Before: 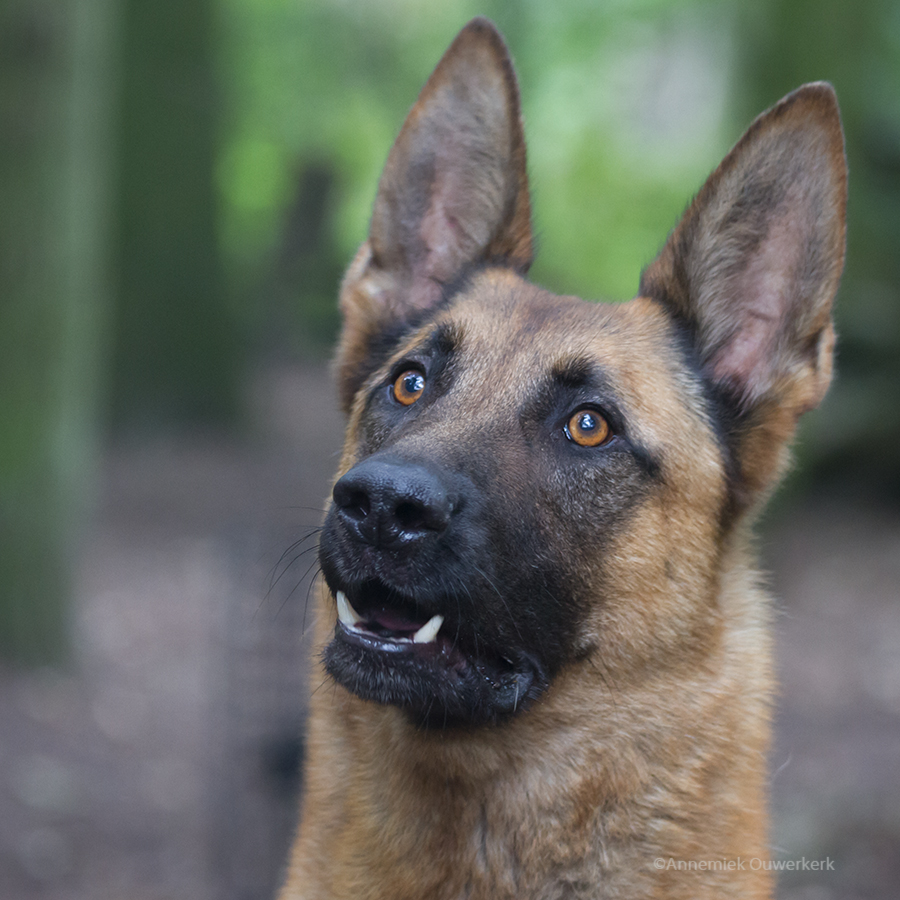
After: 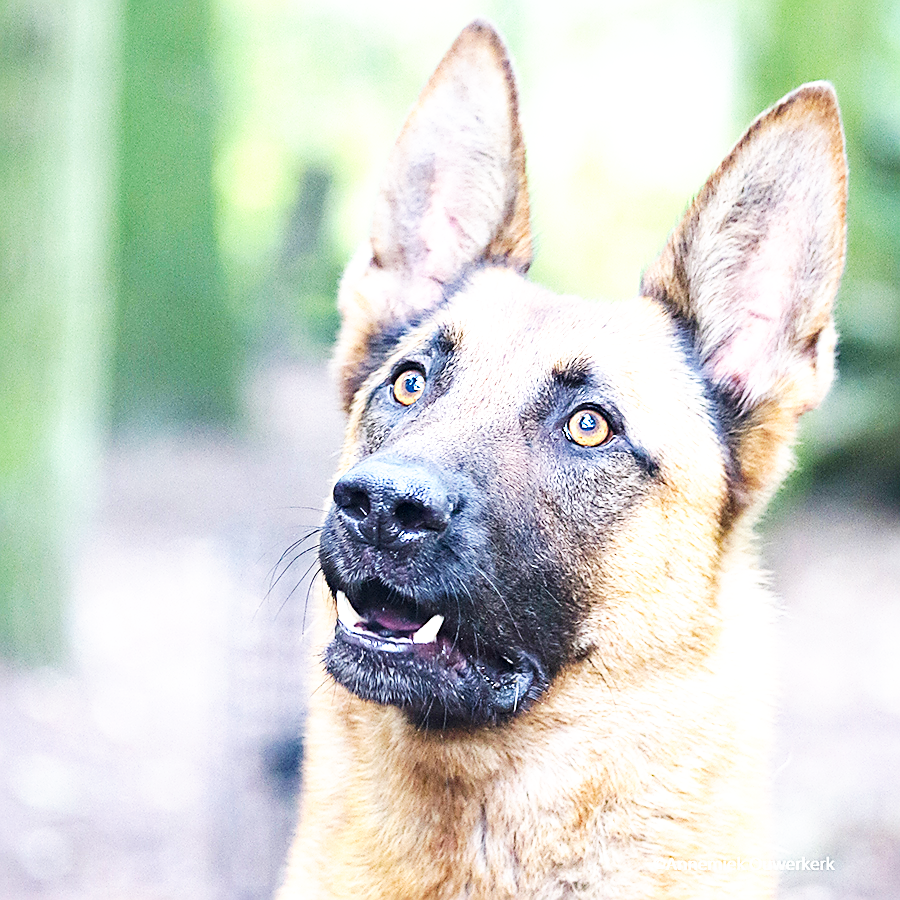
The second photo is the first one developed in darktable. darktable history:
base curve: curves: ch0 [(0, 0) (0.007, 0.004) (0.027, 0.03) (0.046, 0.07) (0.207, 0.54) (0.442, 0.872) (0.673, 0.972) (1, 1)], preserve colors none
haze removal: compatibility mode true, adaptive false
sharpen: radius 1.392, amount 1.264, threshold 0.712
exposure: black level correction 0, exposure 1.616 EV, compensate highlight preservation false
